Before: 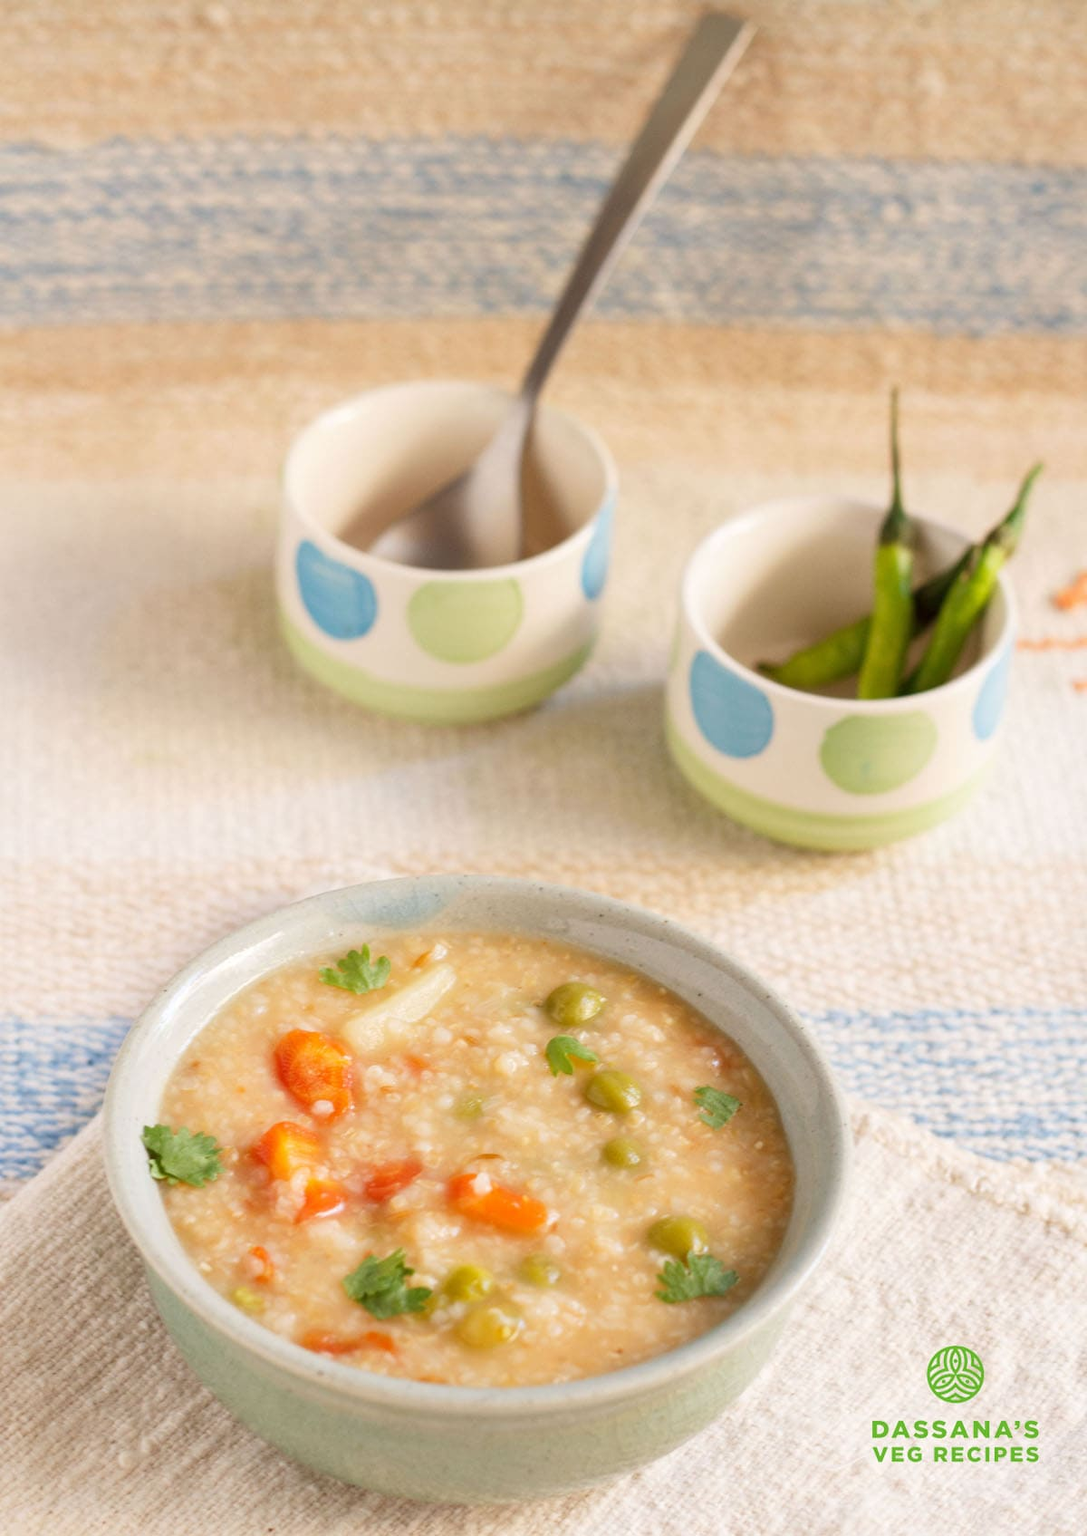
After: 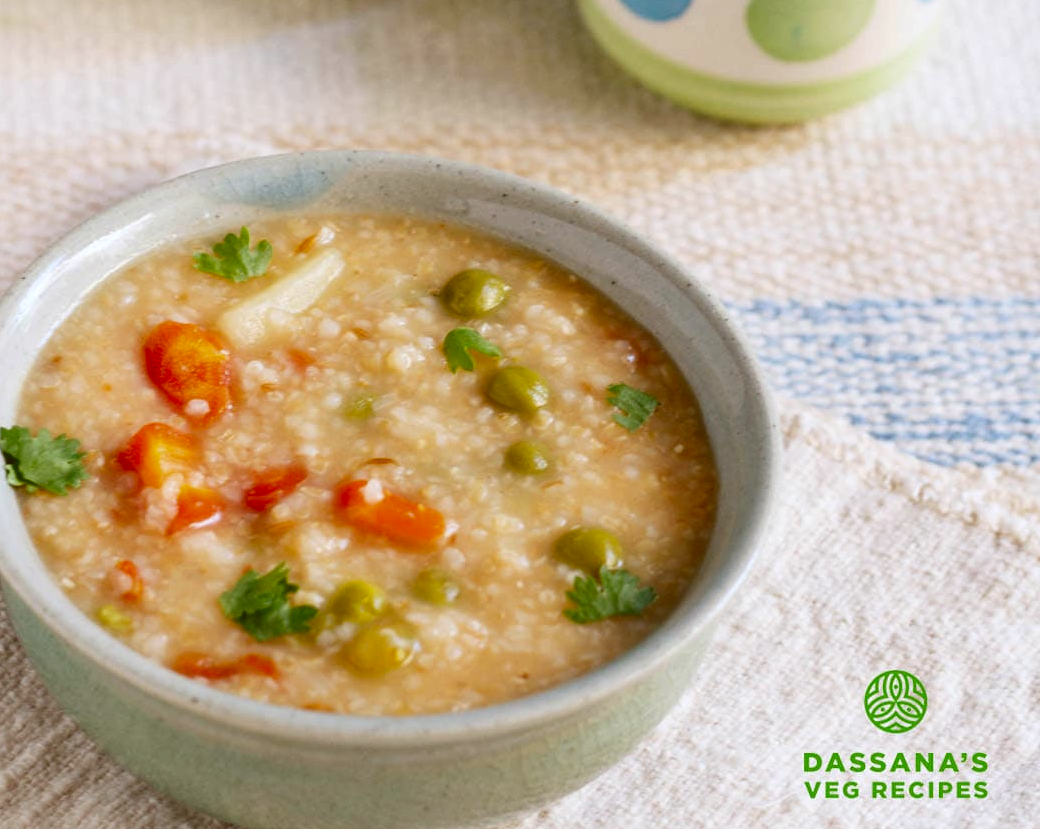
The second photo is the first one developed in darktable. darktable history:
white balance: red 0.974, blue 1.044
crop and rotate: left 13.306%, top 48.129%, bottom 2.928%
contrast brightness saturation: contrast 0.1, brightness -0.26, saturation 0.14
